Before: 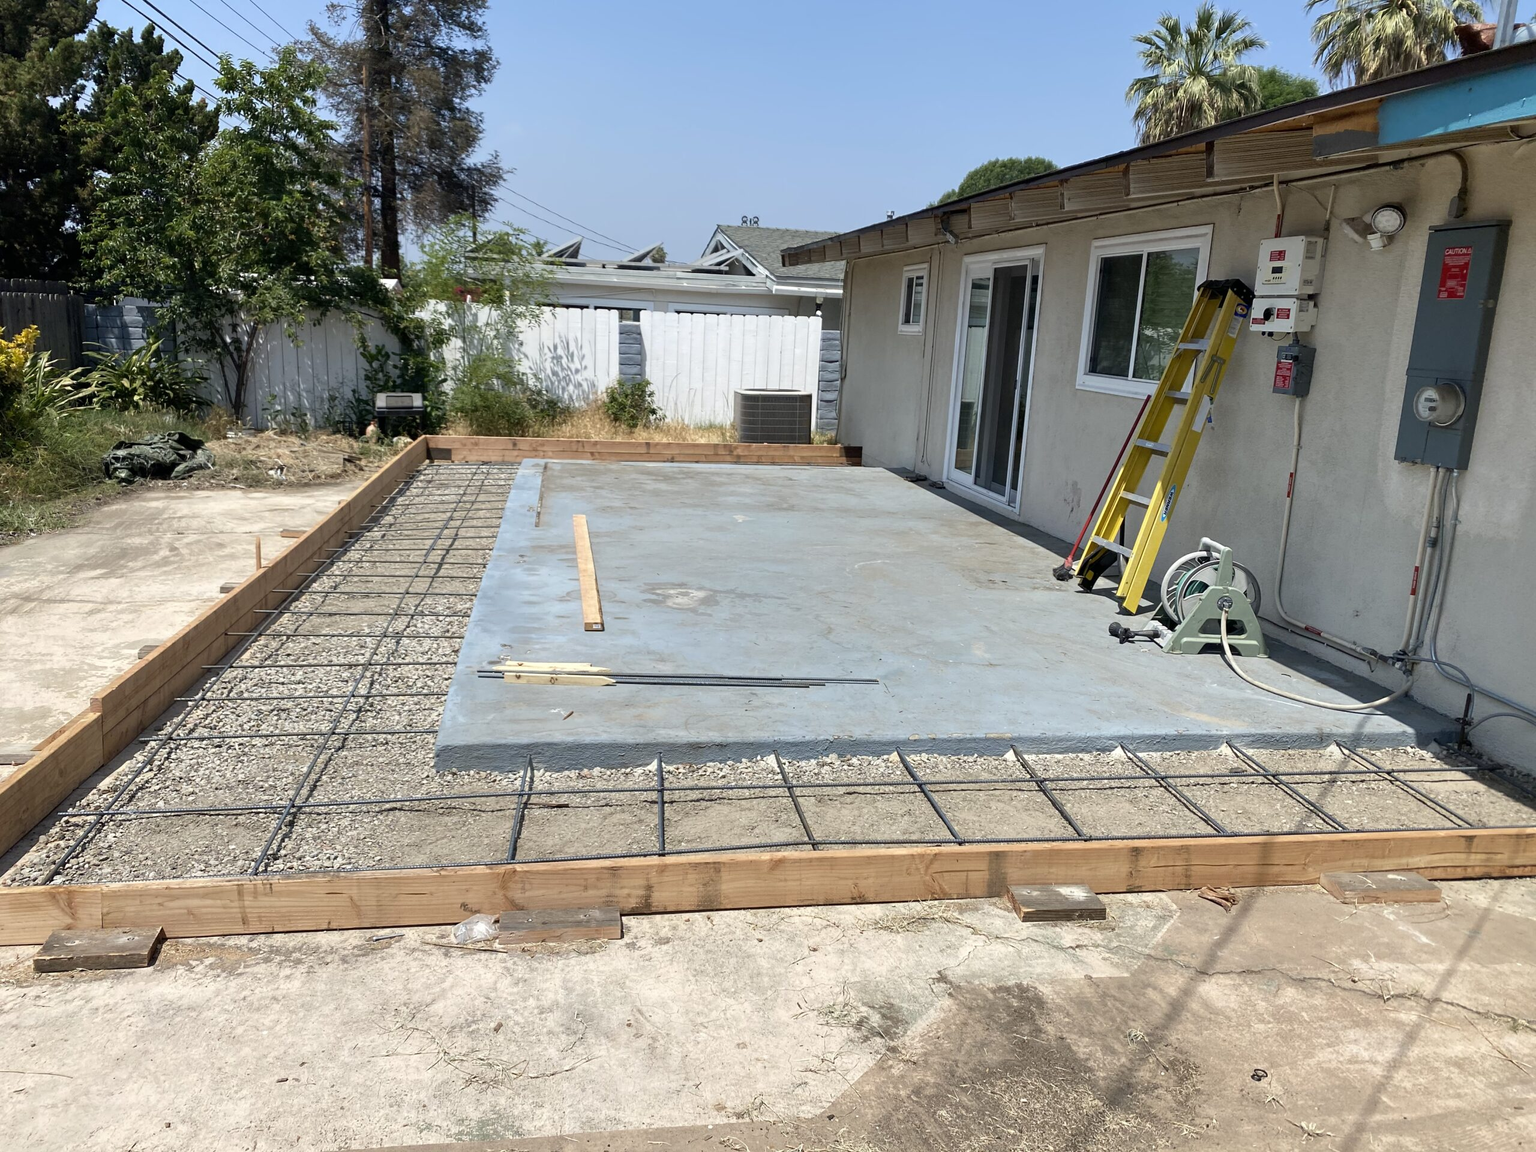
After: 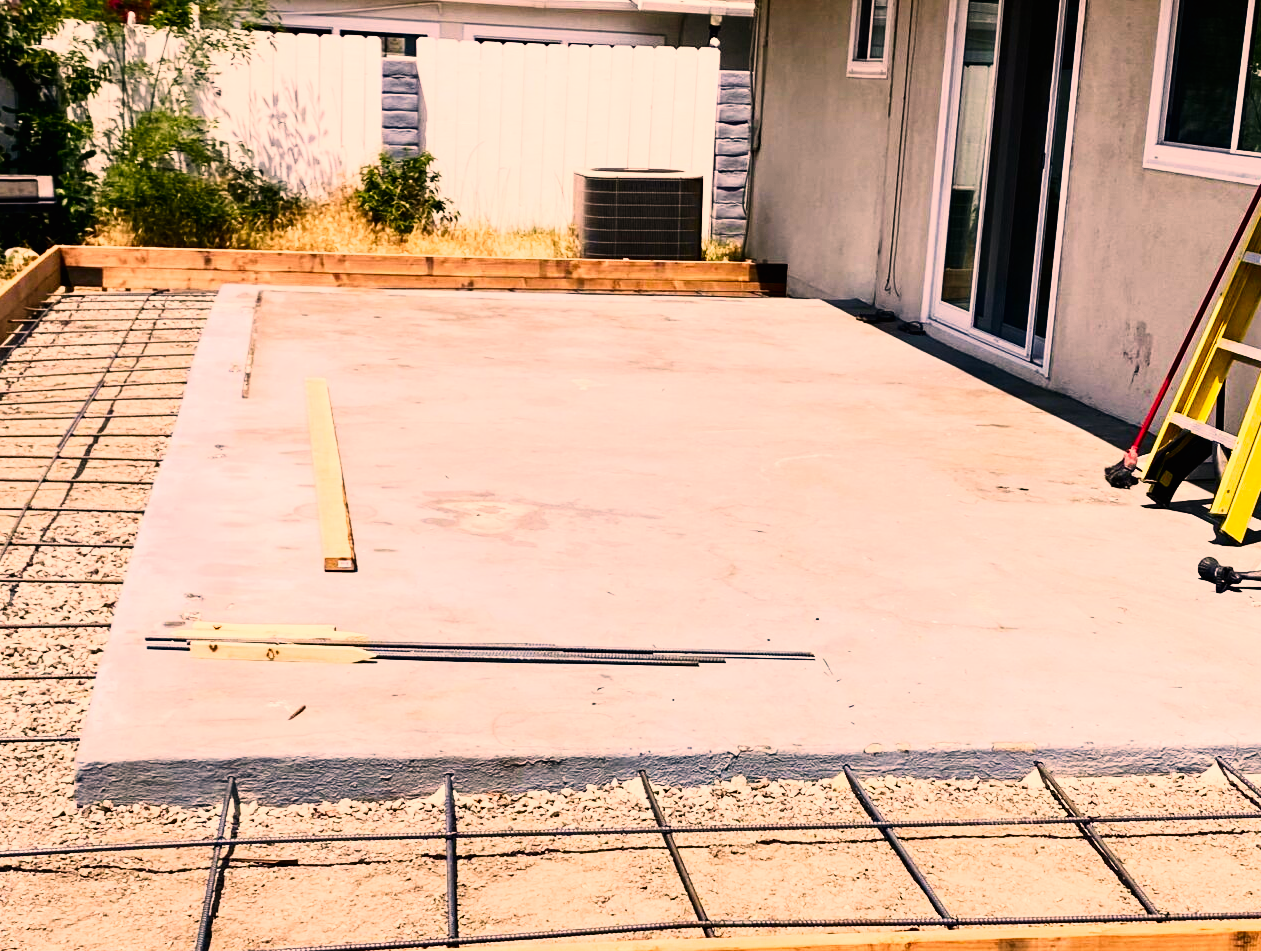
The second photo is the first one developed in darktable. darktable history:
crop: left 25.392%, top 25.029%, right 25.334%, bottom 25.42%
tone curve: curves: ch0 [(0, 0.006) (0.046, 0.011) (0.13, 0.062) (0.338, 0.327) (0.494, 0.55) (0.728, 0.835) (1, 1)]; ch1 [(0, 0) (0.346, 0.324) (0.45, 0.431) (0.5, 0.5) (0.522, 0.517) (0.55, 0.57) (1, 1)]; ch2 [(0, 0) (0.453, 0.418) (0.5, 0.5) (0.526, 0.524) (0.554, 0.598) (0.622, 0.679) (0.707, 0.761) (1, 1)], preserve colors none
color correction: highlights a* 21.17, highlights b* 19.34
color balance rgb: perceptual saturation grading › global saturation -0.095%, global vibrance 20%
contrast brightness saturation: contrast 0.298
color zones: curves: ch1 [(0, 0.525) (0.143, 0.556) (0.286, 0.52) (0.429, 0.5) (0.571, 0.5) (0.714, 0.5) (0.857, 0.503) (1, 0.525)]
